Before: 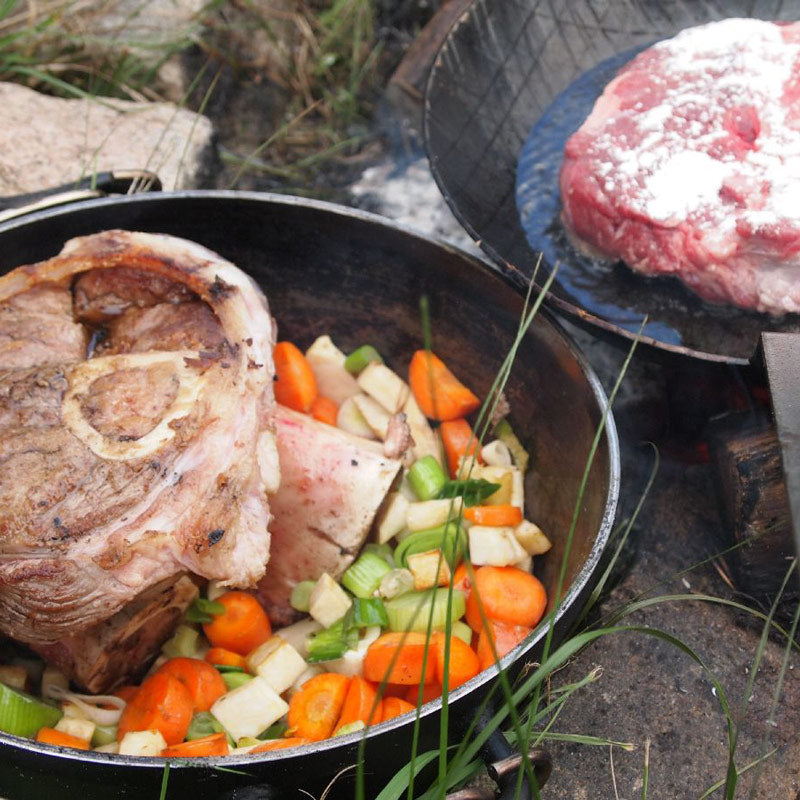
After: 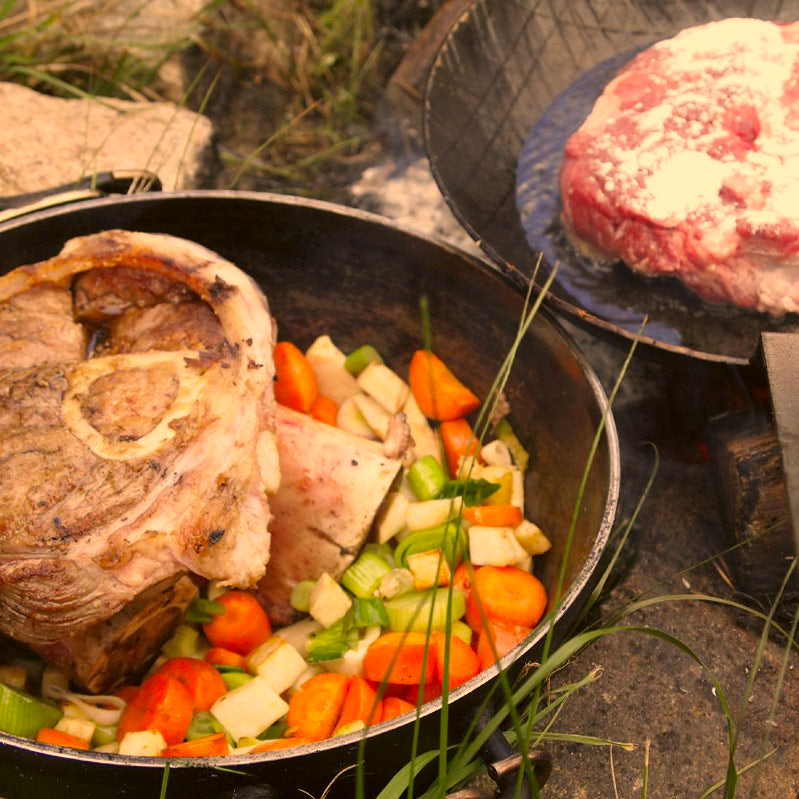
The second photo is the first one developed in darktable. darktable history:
color correction: highlights a* 17.94, highlights b* 35.39, shadows a* 1.48, shadows b* 6.42, saturation 1.01
